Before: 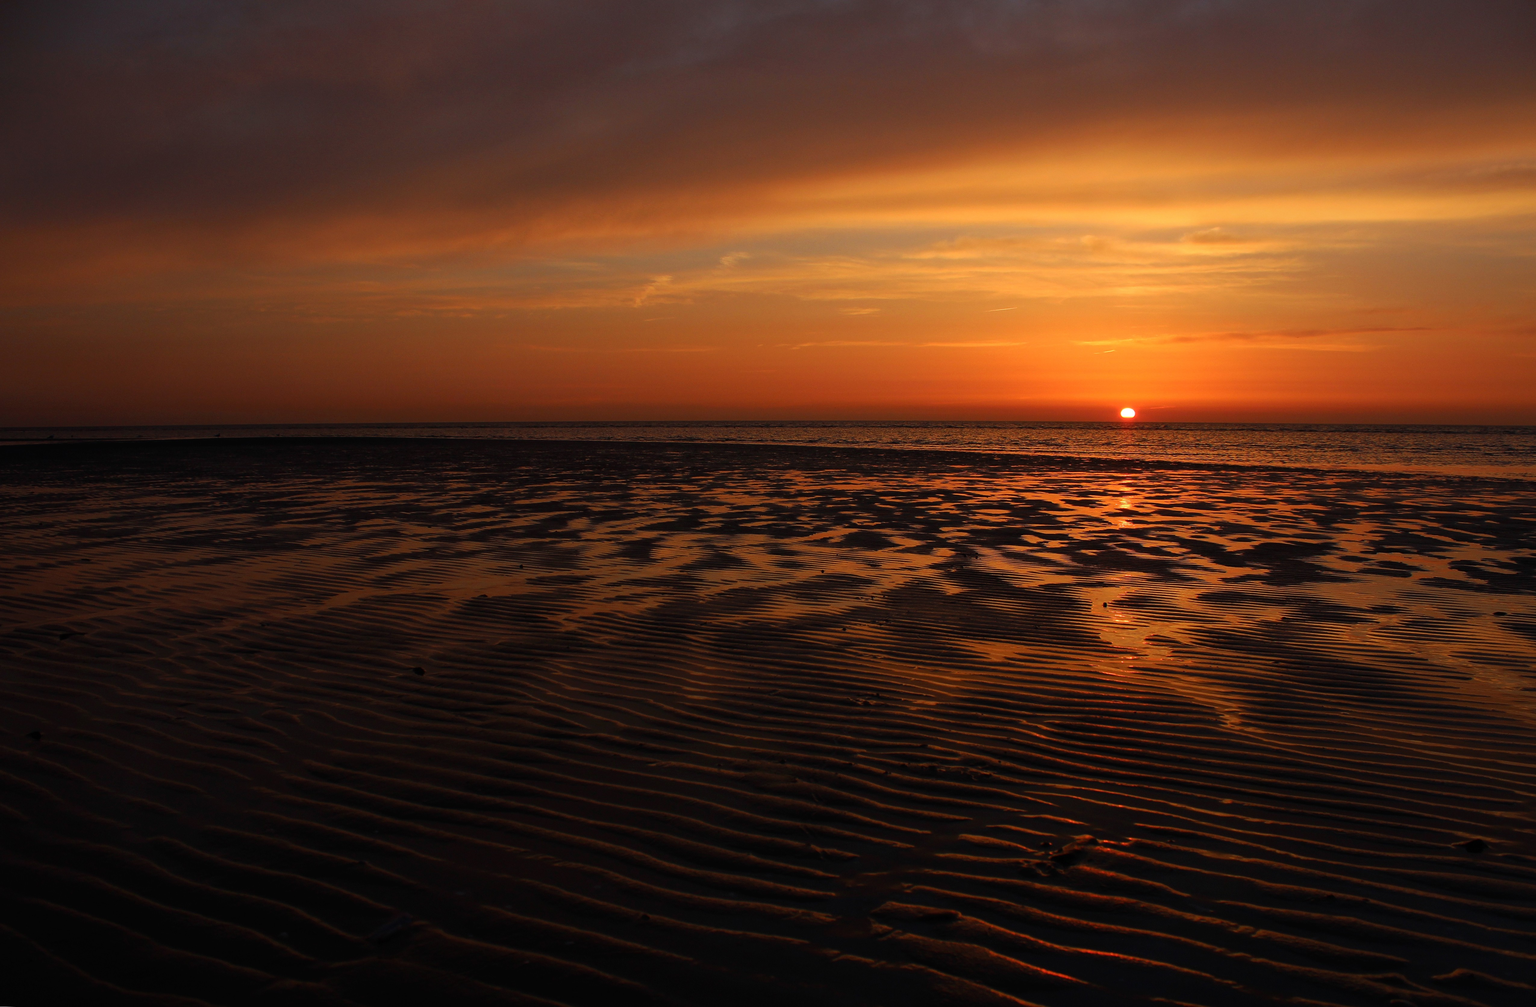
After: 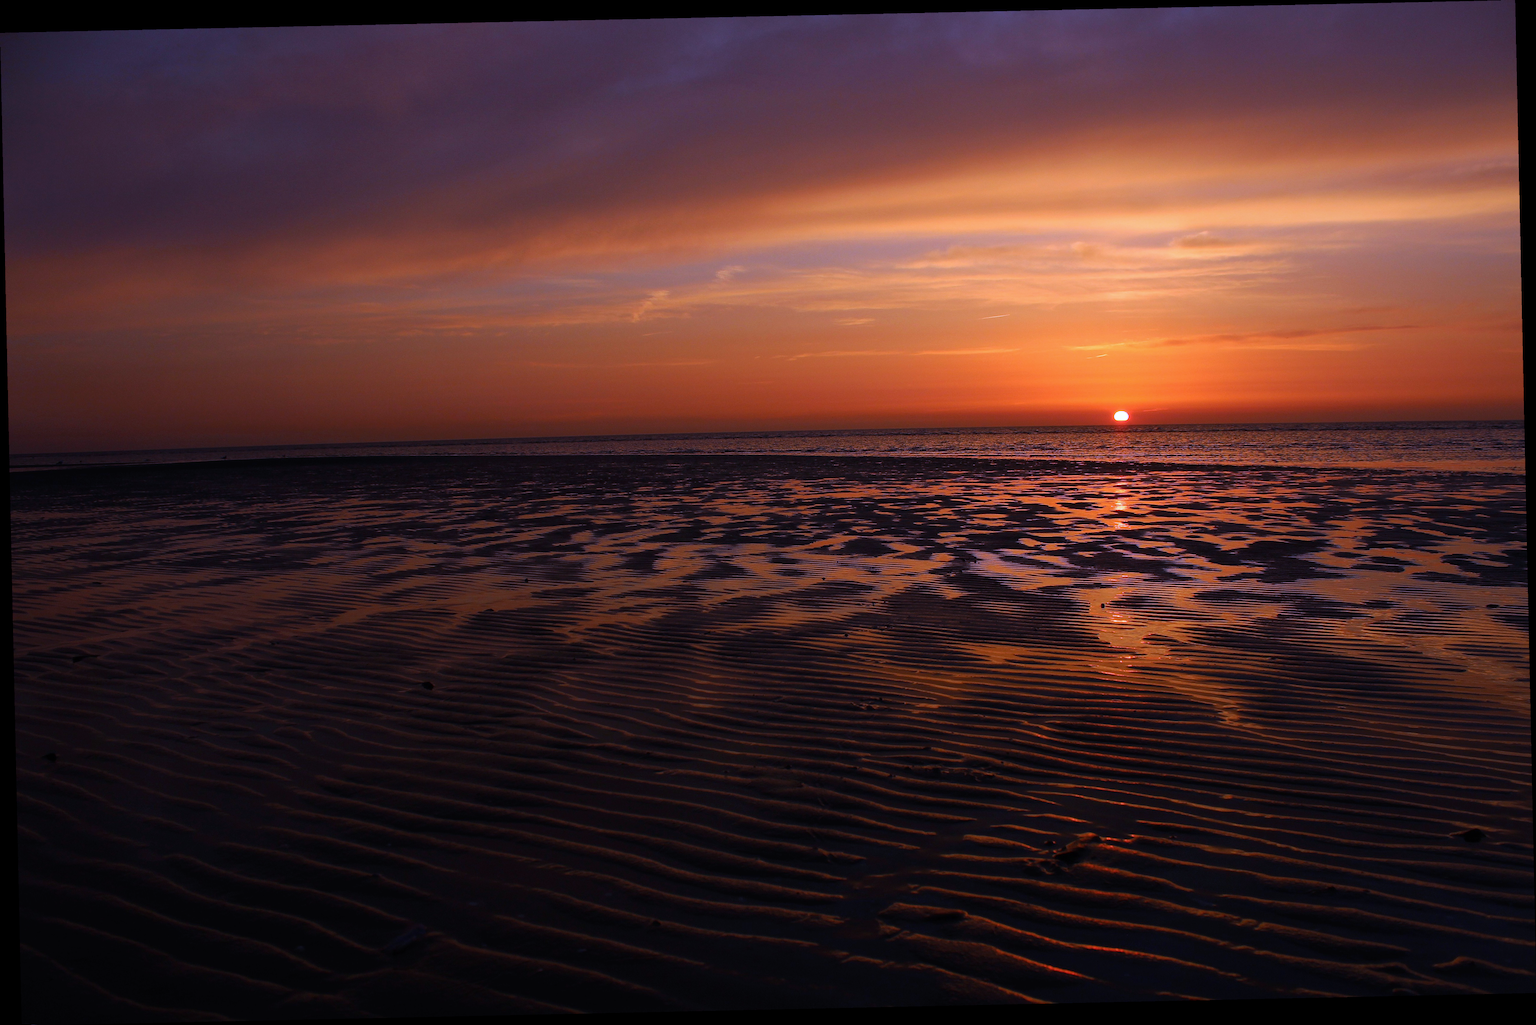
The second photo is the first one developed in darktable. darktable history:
white balance: red 0.98, blue 1.61
rotate and perspective: rotation -1.24°, automatic cropping off
color correction: highlights a* -0.182, highlights b* -0.124
